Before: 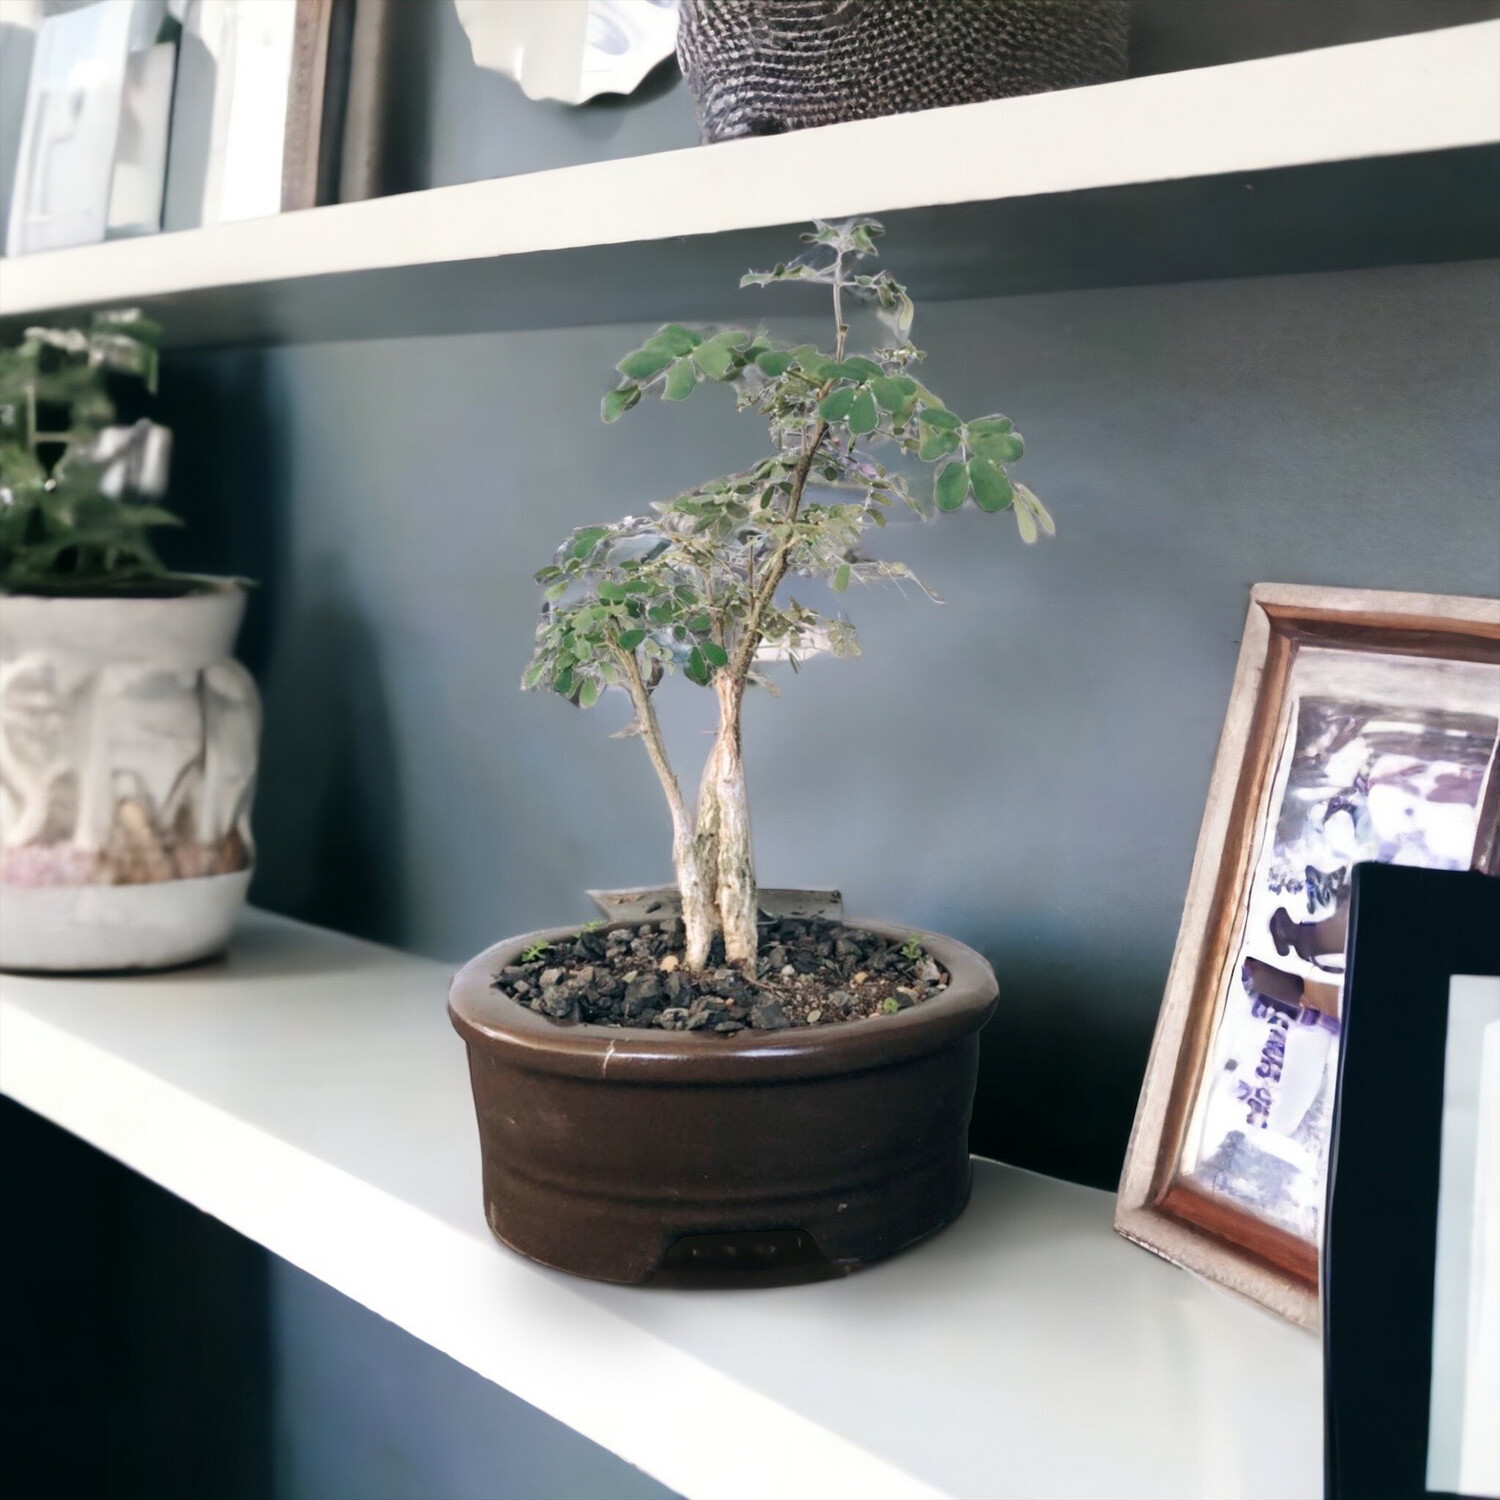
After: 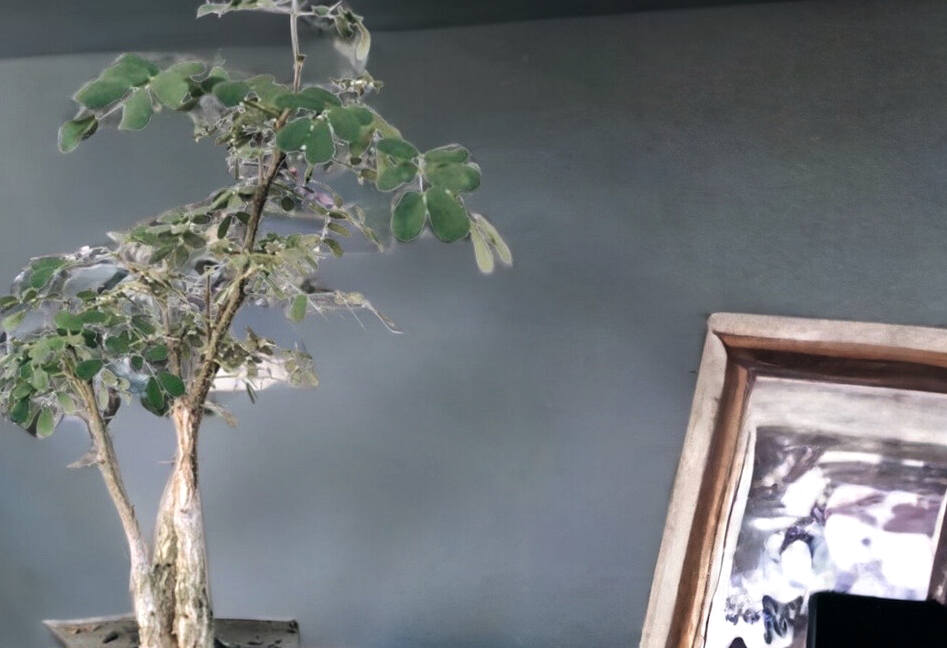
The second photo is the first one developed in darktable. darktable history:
color zones: curves: ch1 [(0, 0.513) (0.143, 0.524) (0.286, 0.511) (0.429, 0.506) (0.571, 0.503) (0.714, 0.503) (0.857, 0.508) (1, 0.513)]
crop: left 36.201%, top 18.058%, right 0.612%, bottom 38.689%
levels: levels [0.029, 0.545, 0.971]
